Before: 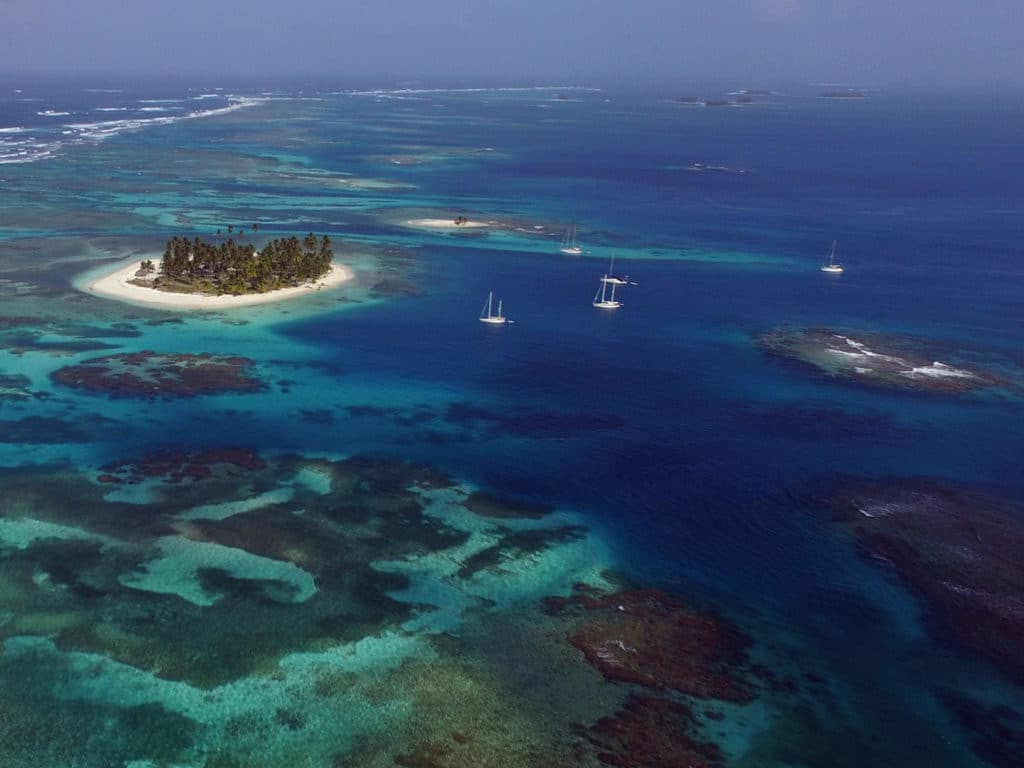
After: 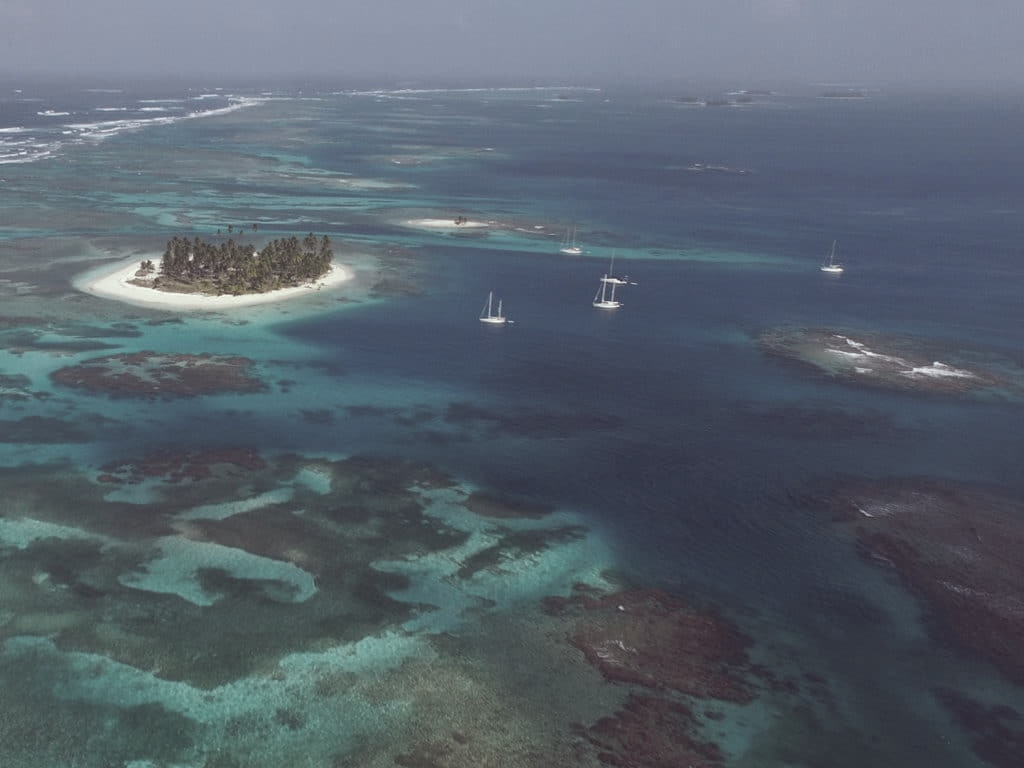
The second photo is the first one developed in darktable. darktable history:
tone curve: curves: ch0 [(0, 0) (0.003, 0.144) (0.011, 0.149) (0.025, 0.159) (0.044, 0.183) (0.069, 0.207) (0.1, 0.236) (0.136, 0.269) (0.177, 0.303) (0.224, 0.339) (0.277, 0.38) (0.335, 0.428) (0.399, 0.478) (0.468, 0.539) (0.543, 0.604) (0.623, 0.679) (0.709, 0.755) (0.801, 0.836) (0.898, 0.918) (1, 1)], preserve colors none
color look up table: target L [99.52, 84.97, 75.25, 73.48, 79.04, 74.55, 59.78, 55.47, 45.83, 25.39, 12.1, 200.49, 83.1, 76.99, 62.95, 50.25, 56.23, 38.66, 35, 44.46, 45.03, 39.06, 28.92, 29.47, 8.204, 87.99, 82.11, 70.3, 69.24, 65.85, 60.67, 59.74, 57.89, 51.32, 37.55, 50.35, 44.61, 43.52, 31.22, 27.18, 21.79, 20.9, 3.529, 9.925, 0.936, 85.22, 70.81, 39.5, 25.69], target a [-9.309, -27.27, -41.83, -48.54, -7.582, -15.79, -47.42, -2.144, -7.867, -25.16, -1.125, 0, 3.216, 13.82, 21.08, 34.39, 0.294, 50.11, 51.89, 13.71, 4.752, 19.26, 41.82, -1.769, 15.46, 1.013, 13.61, 22.24, -1.019, 6.536, 40.05, 26.46, 12.42, 33.86, 53.65, 1.142, 16.37, 24.51, -3.357, 43.98, 38.04, 1.419, 13.64, 7.526, 3.813, -23.07, -17.87, -21.49, -6.766], target b [14.33, 30.95, 4.591, 24.39, 47.4, 4.502, 43.11, 27.19, 3.393, 20.47, 4.674, 0, 24.73, 5.6, 18.47, 35.55, 15.81, 4.906, -9.377, 30.82, 2.296, 7.943, 14.04, 20.93, 3.273, -4.149, -10.08, -13.27, 0.772, -23.8, -26.29, -1.965, -8.019, -12.81, -27.52, -14.44, -37.58, -19.89, -34.64, -43.6, -16.8, -16.23, -36.99, -13.01, -3.298, -3.896, -18.64, -5.185, -5.751], num patches 49
